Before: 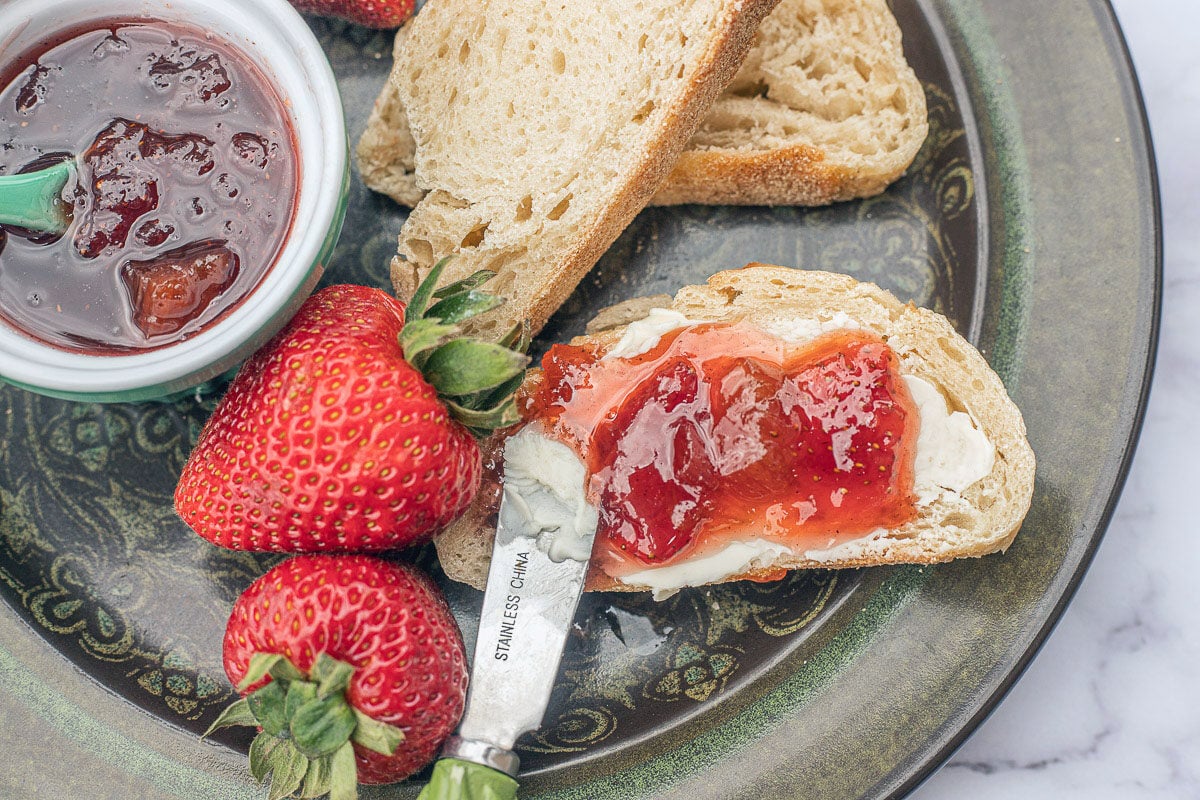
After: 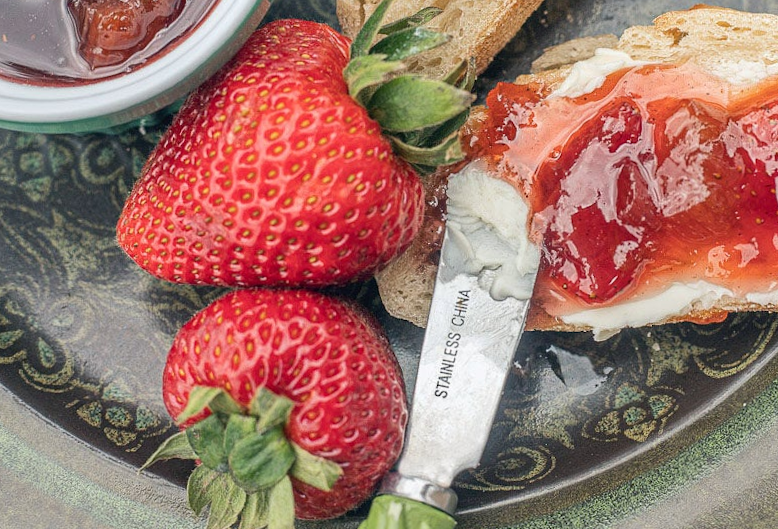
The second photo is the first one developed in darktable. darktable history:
crop and rotate: angle -0.975°, left 3.582%, top 32.192%, right 29.867%
